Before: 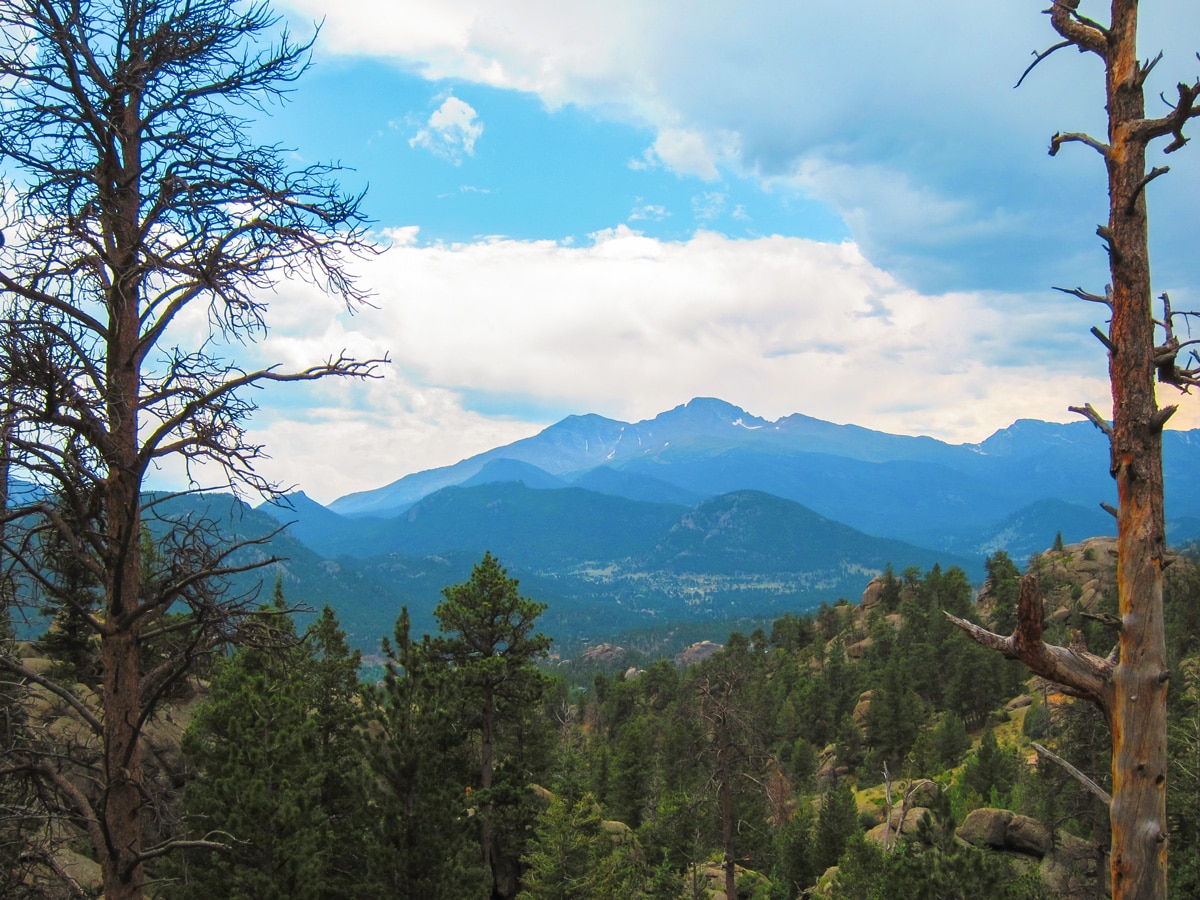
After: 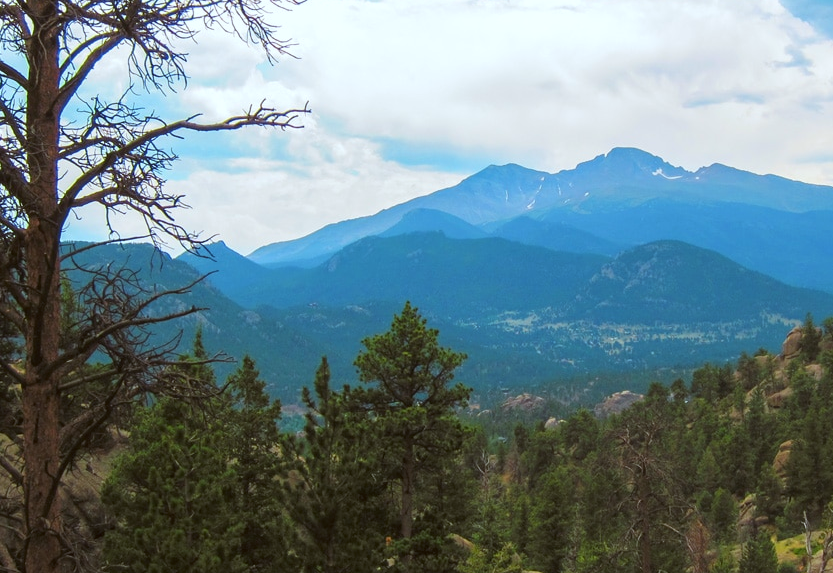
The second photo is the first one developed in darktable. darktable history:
color correction: highlights a* -3.71, highlights b* -6.54, shadows a* 3.05, shadows b* 5.74
crop: left 6.715%, top 27.815%, right 23.819%, bottom 8.415%
